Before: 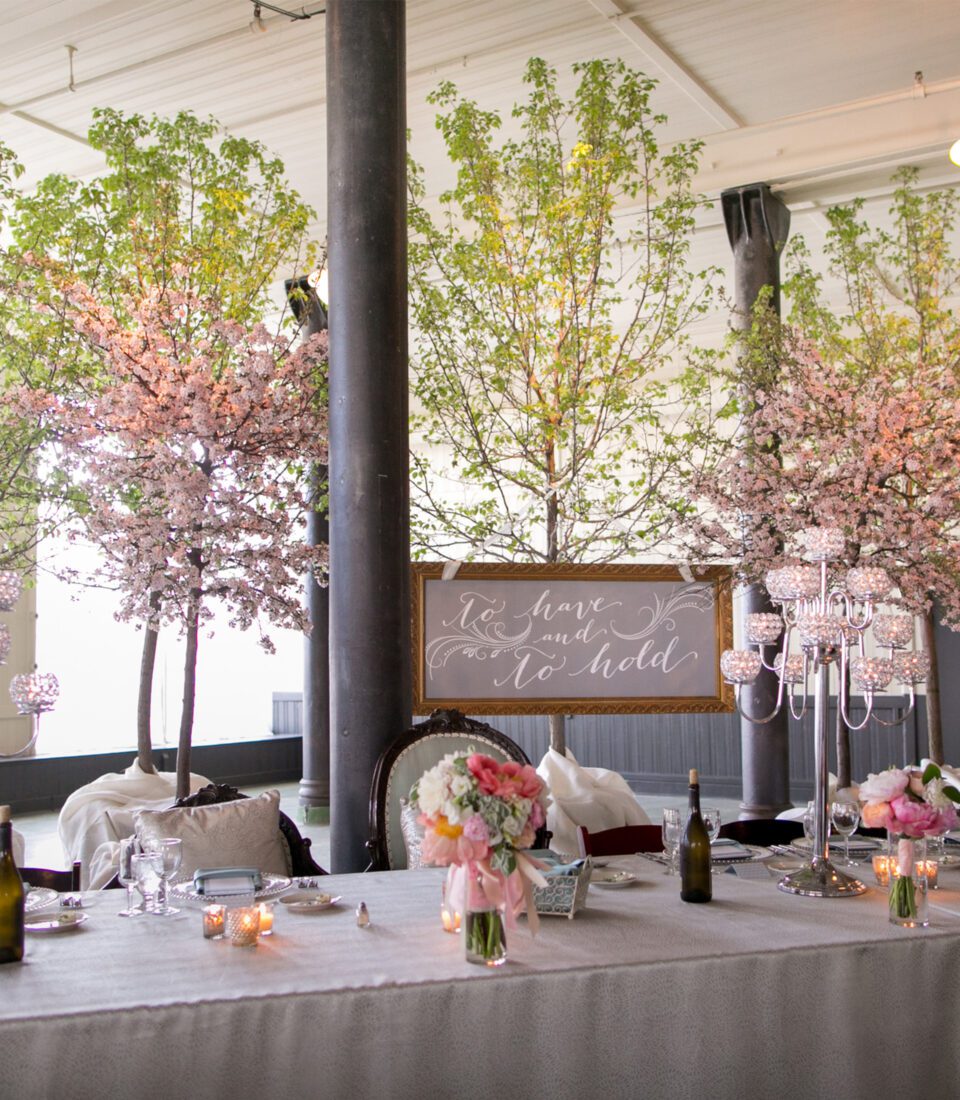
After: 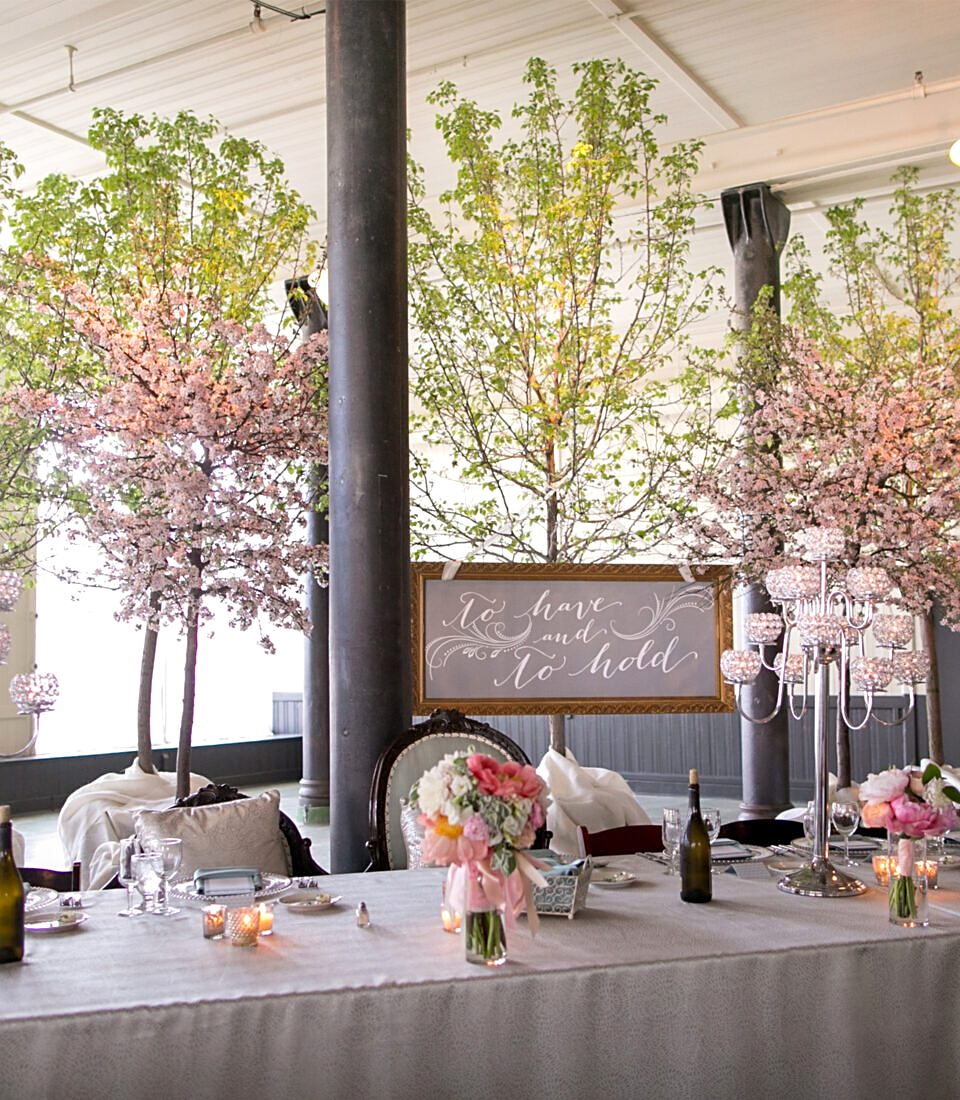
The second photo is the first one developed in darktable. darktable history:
sharpen: on, module defaults
white balance: emerald 1
exposure: exposure 0.15 EV, compensate highlight preservation false
